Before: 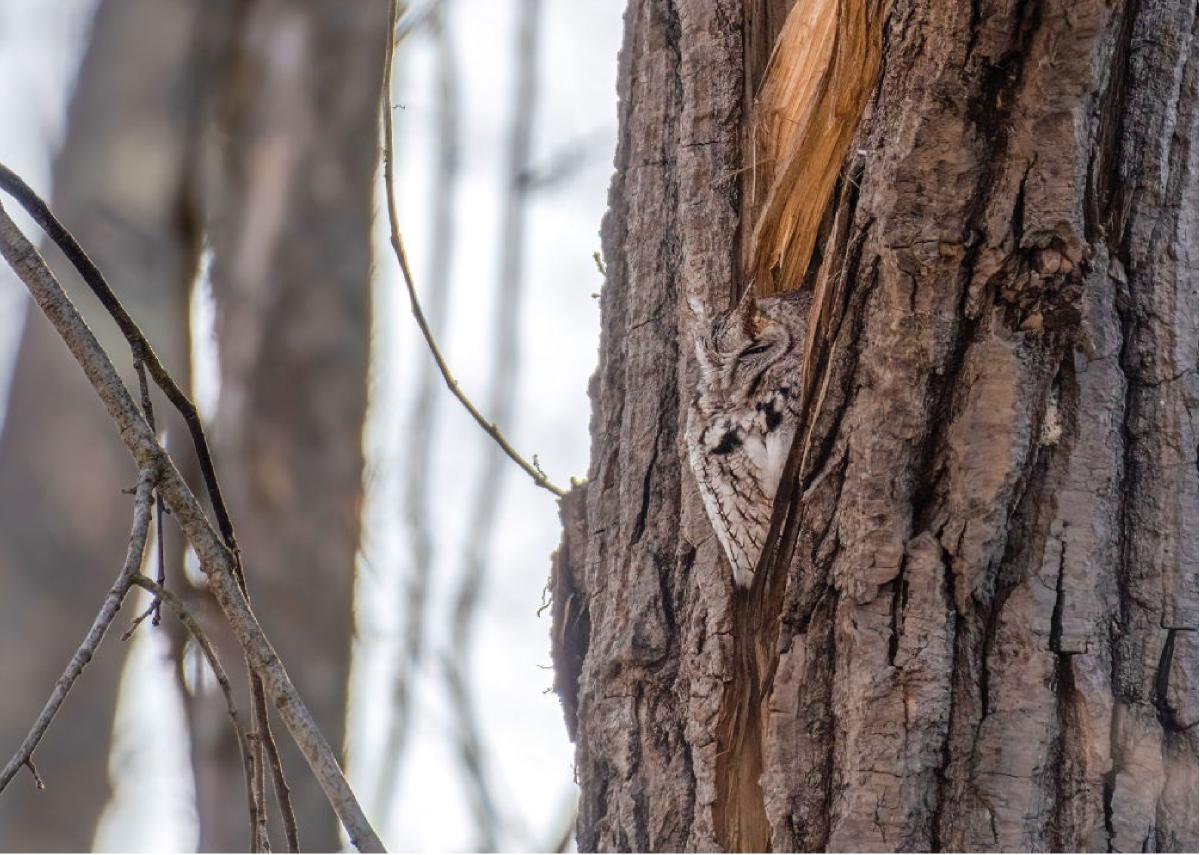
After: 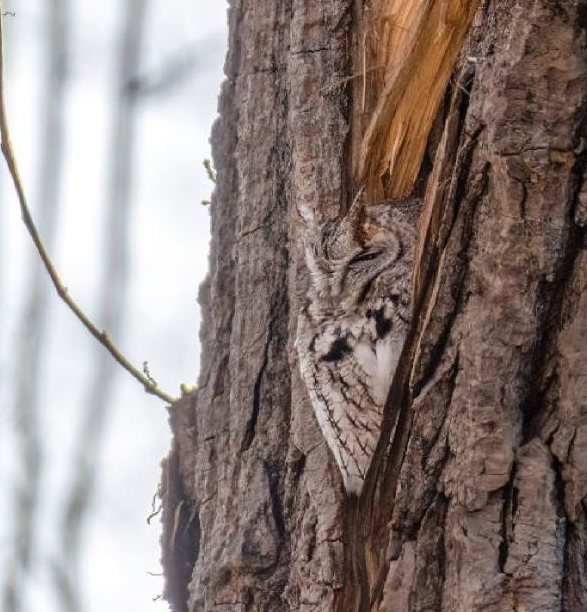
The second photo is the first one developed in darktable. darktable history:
crop: left 32.518%, top 10.93%, right 18.564%, bottom 17.45%
